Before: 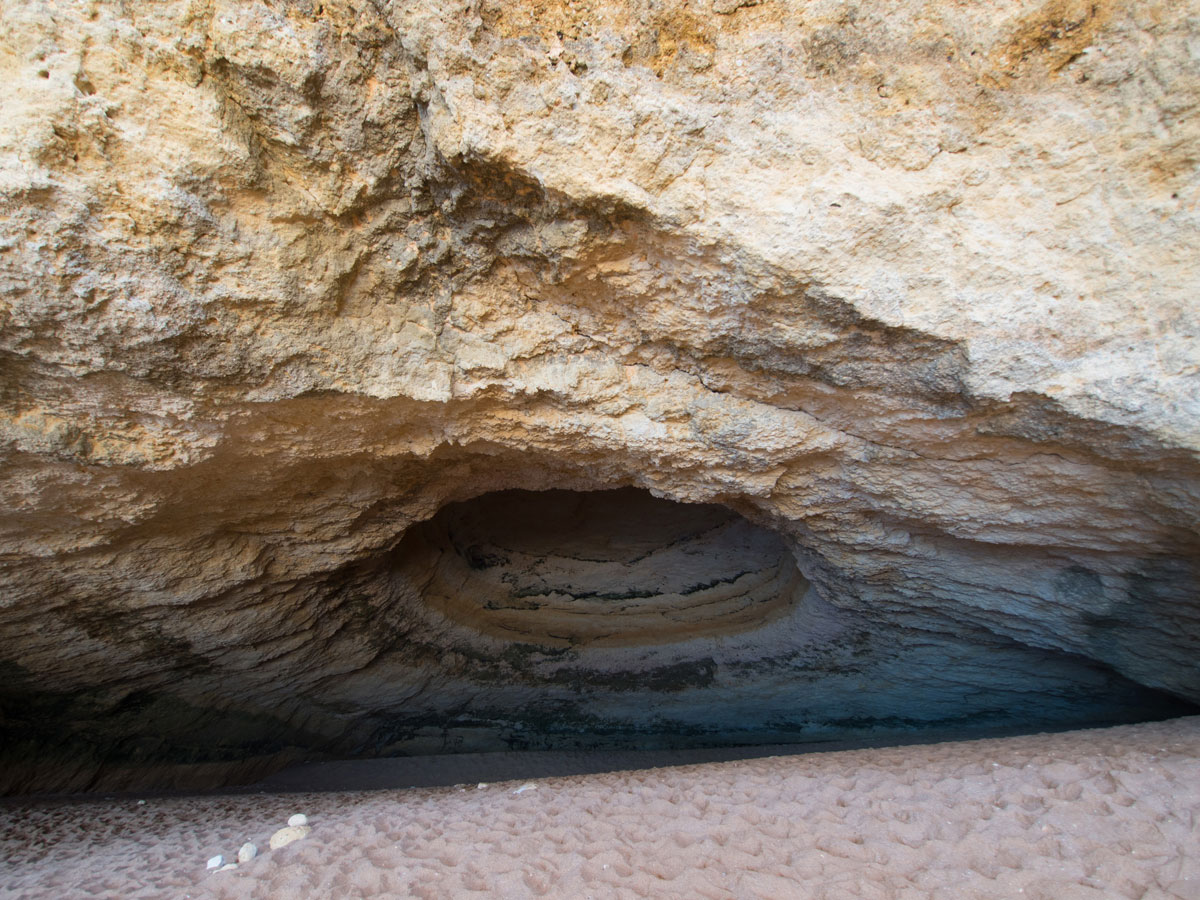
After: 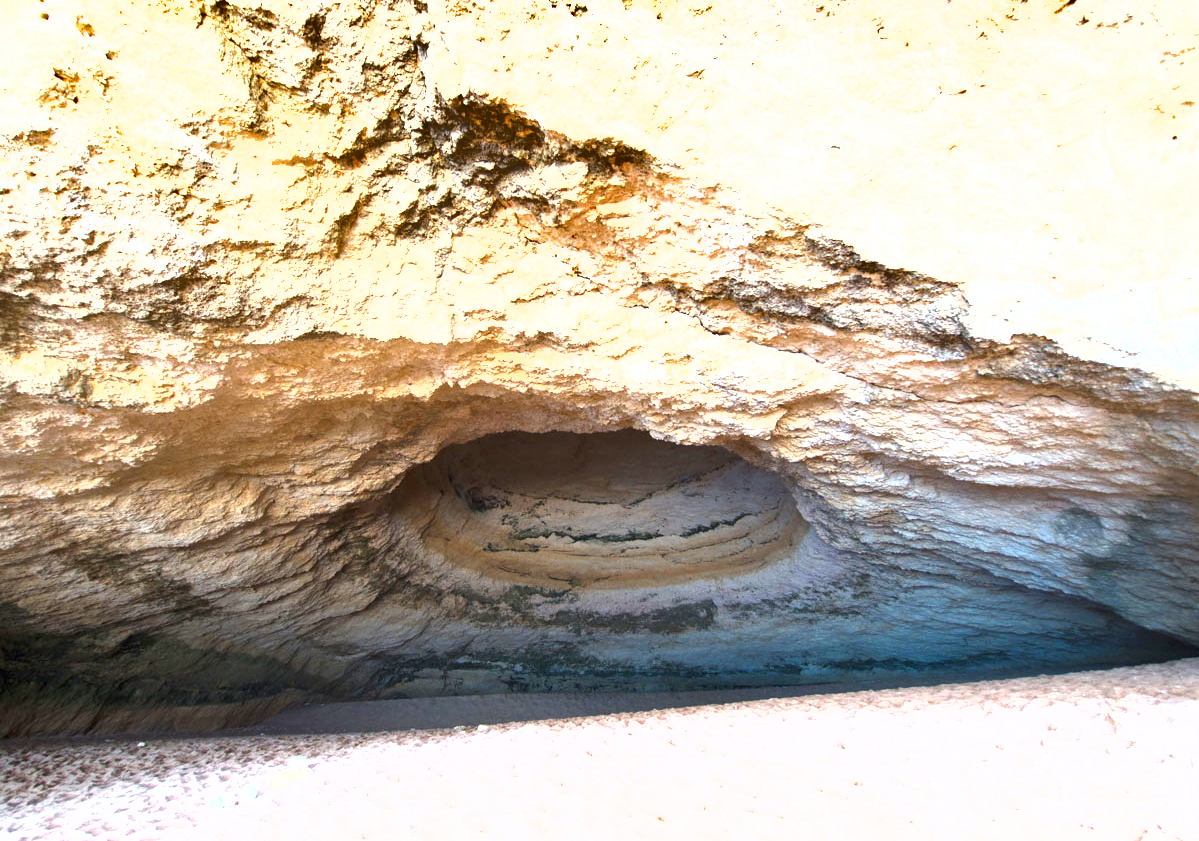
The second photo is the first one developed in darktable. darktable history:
exposure: black level correction 0, exposure 1.992 EV, compensate highlight preservation false
crop and rotate: top 6.531%
shadows and highlights: low approximation 0.01, soften with gaussian
